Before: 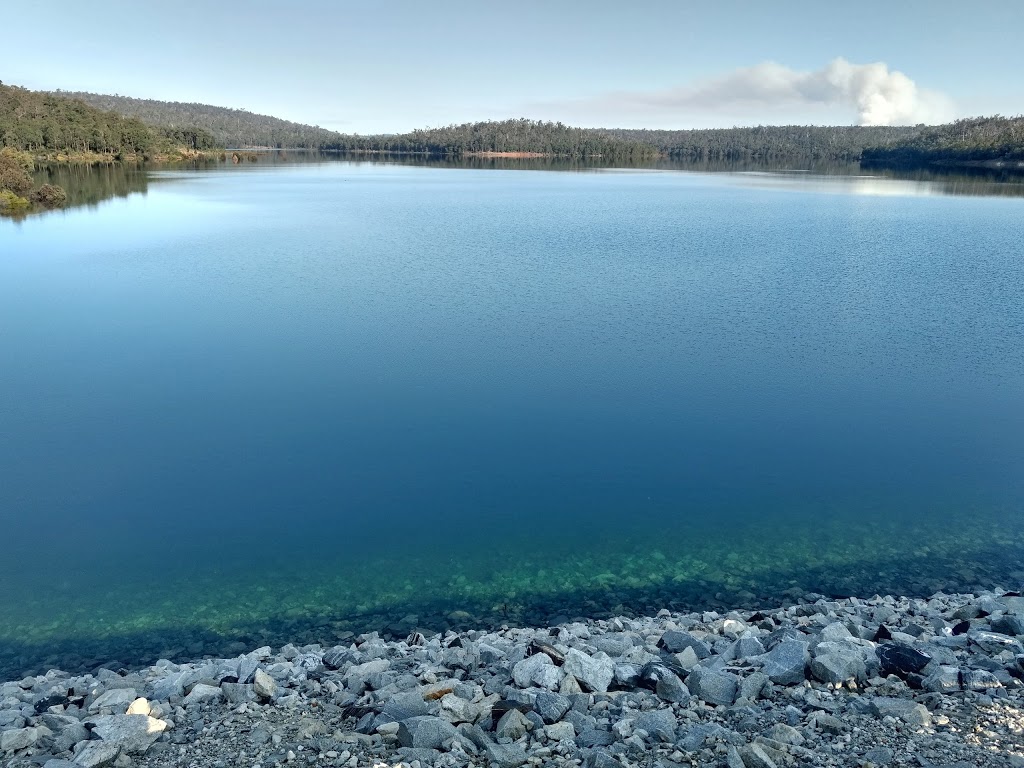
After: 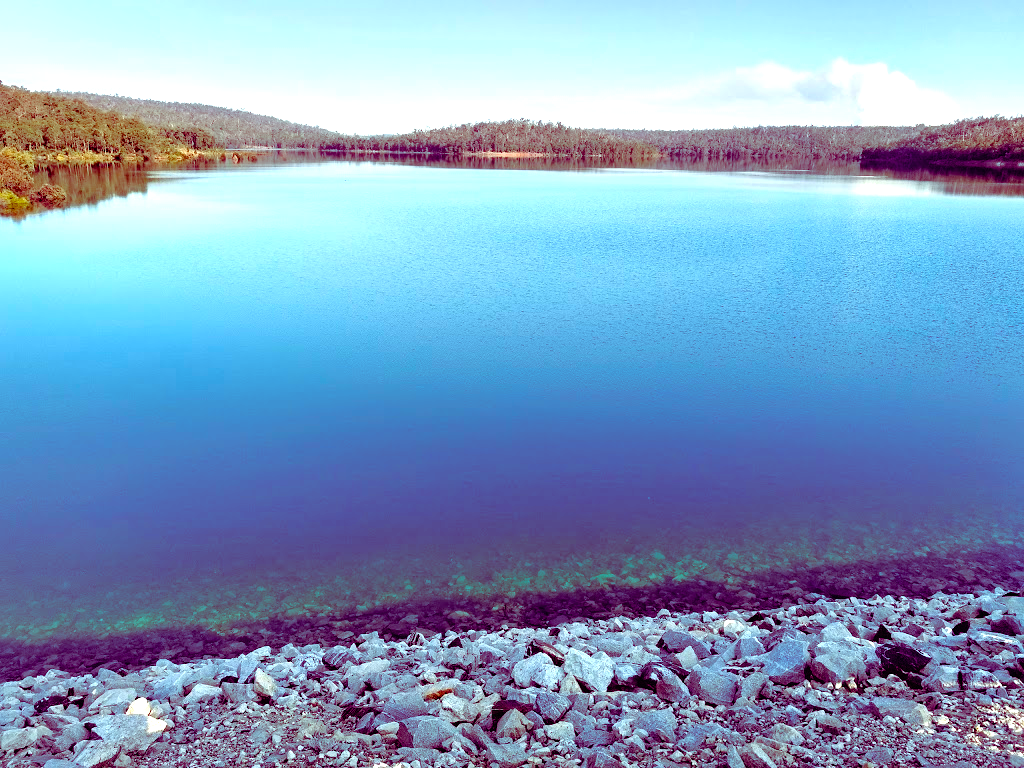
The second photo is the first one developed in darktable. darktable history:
color balance rgb: shadows lift › luminance -18.897%, shadows lift › chroma 35.324%, perceptual saturation grading › global saturation 36.984%, perceptual saturation grading › shadows 35.823%, global vibrance 20%
exposure: black level correction 0, exposure 0.704 EV, compensate highlight preservation false
